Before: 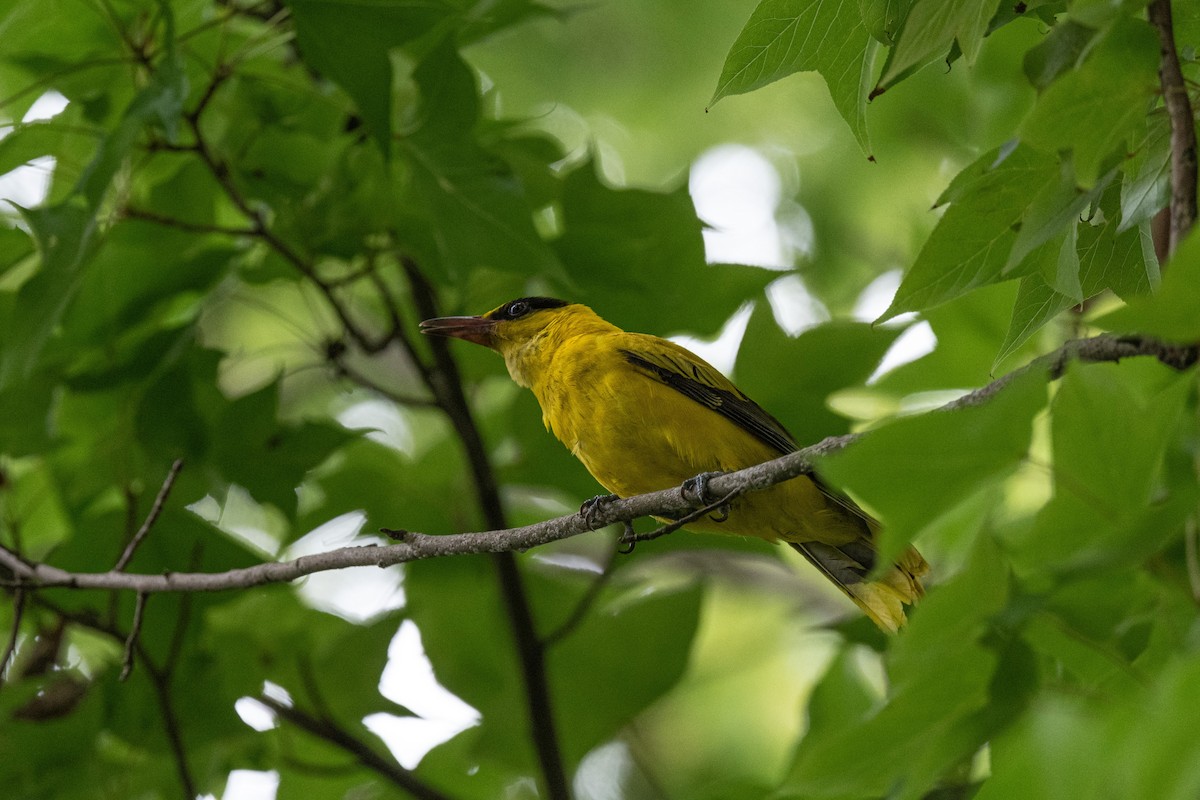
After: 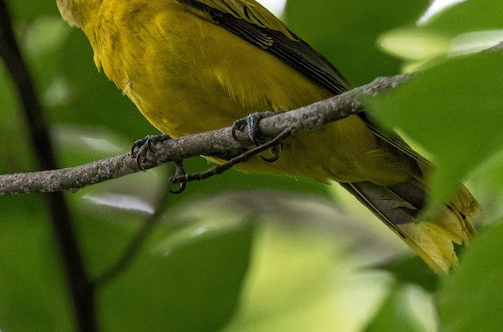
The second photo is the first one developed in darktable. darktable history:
crop: left 37.489%, top 45.065%, right 20.576%, bottom 13.343%
tone equalizer: edges refinement/feathering 500, mask exposure compensation -1.57 EV, preserve details guided filter
levels: levels [0.016, 0.492, 0.969]
